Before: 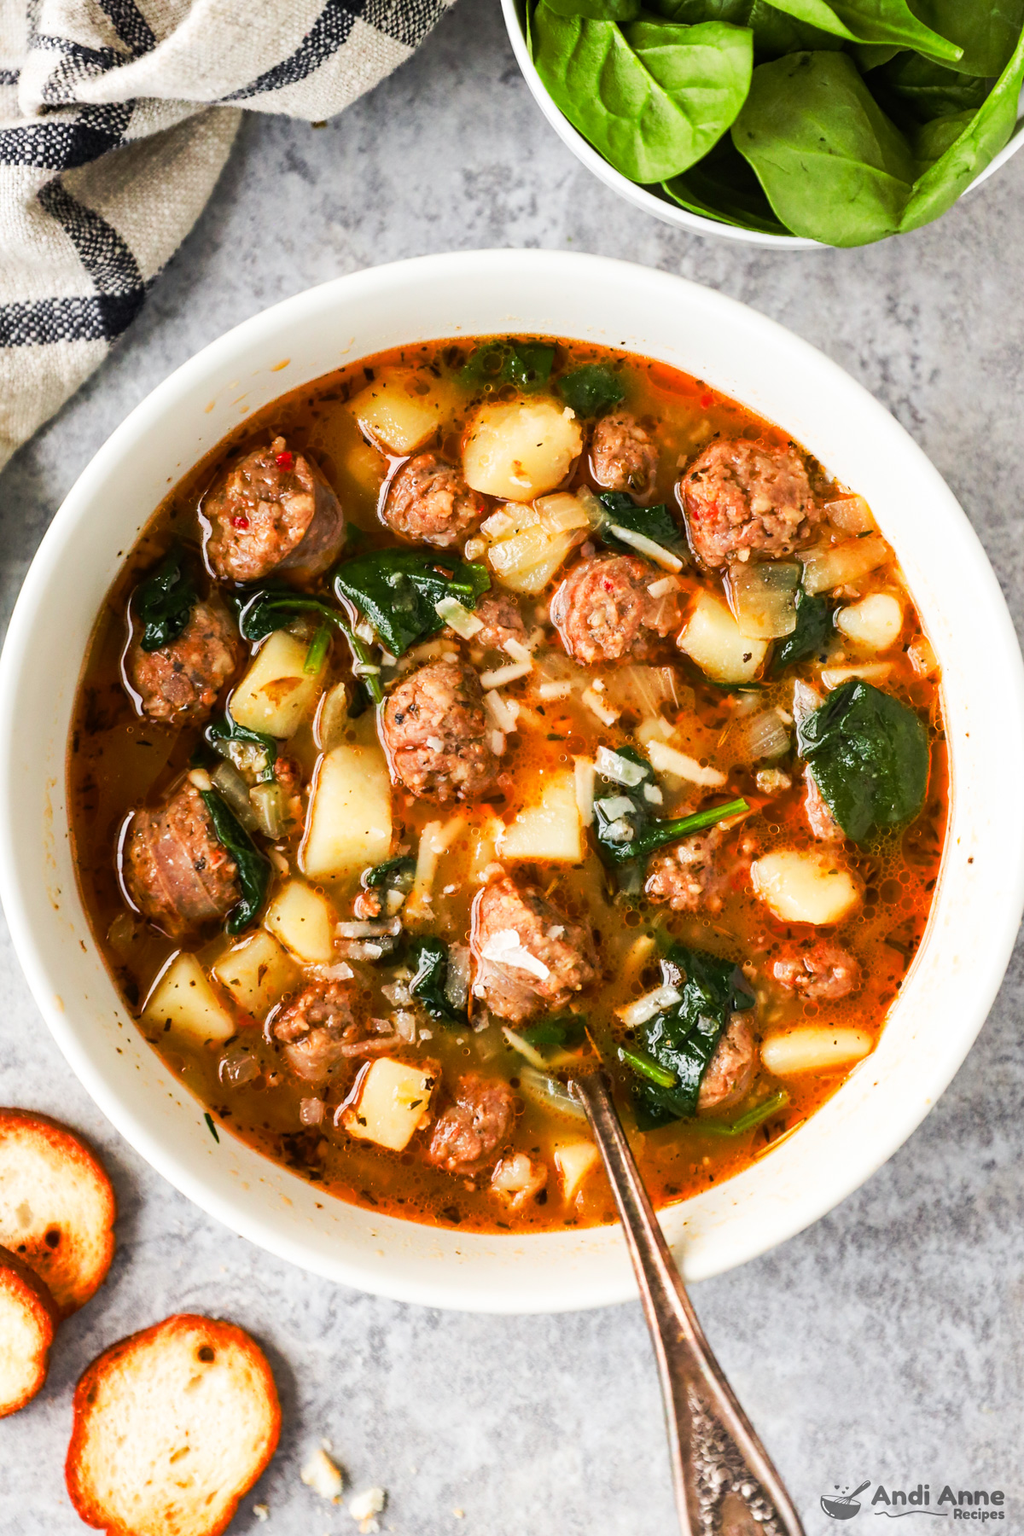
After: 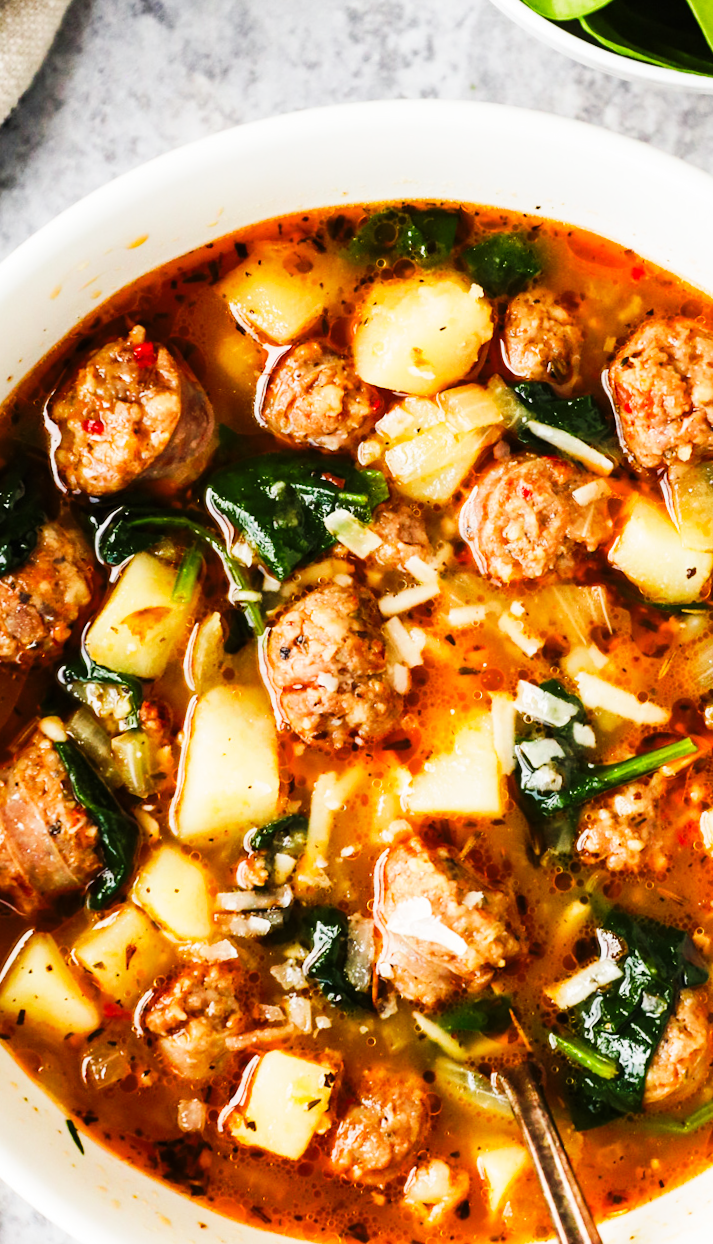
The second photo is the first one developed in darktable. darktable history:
base curve: curves: ch0 [(0, 0) (0.036, 0.025) (0.121, 0.166) (0.206, 0.329) (0.605, 0.79) (1, 1)], preserve colors none
rotate and perspective: rotation -1.17°, automatic cropping off
crop: left 16.202%, top 11.208%, right 26.045%, bottom 20.557%
